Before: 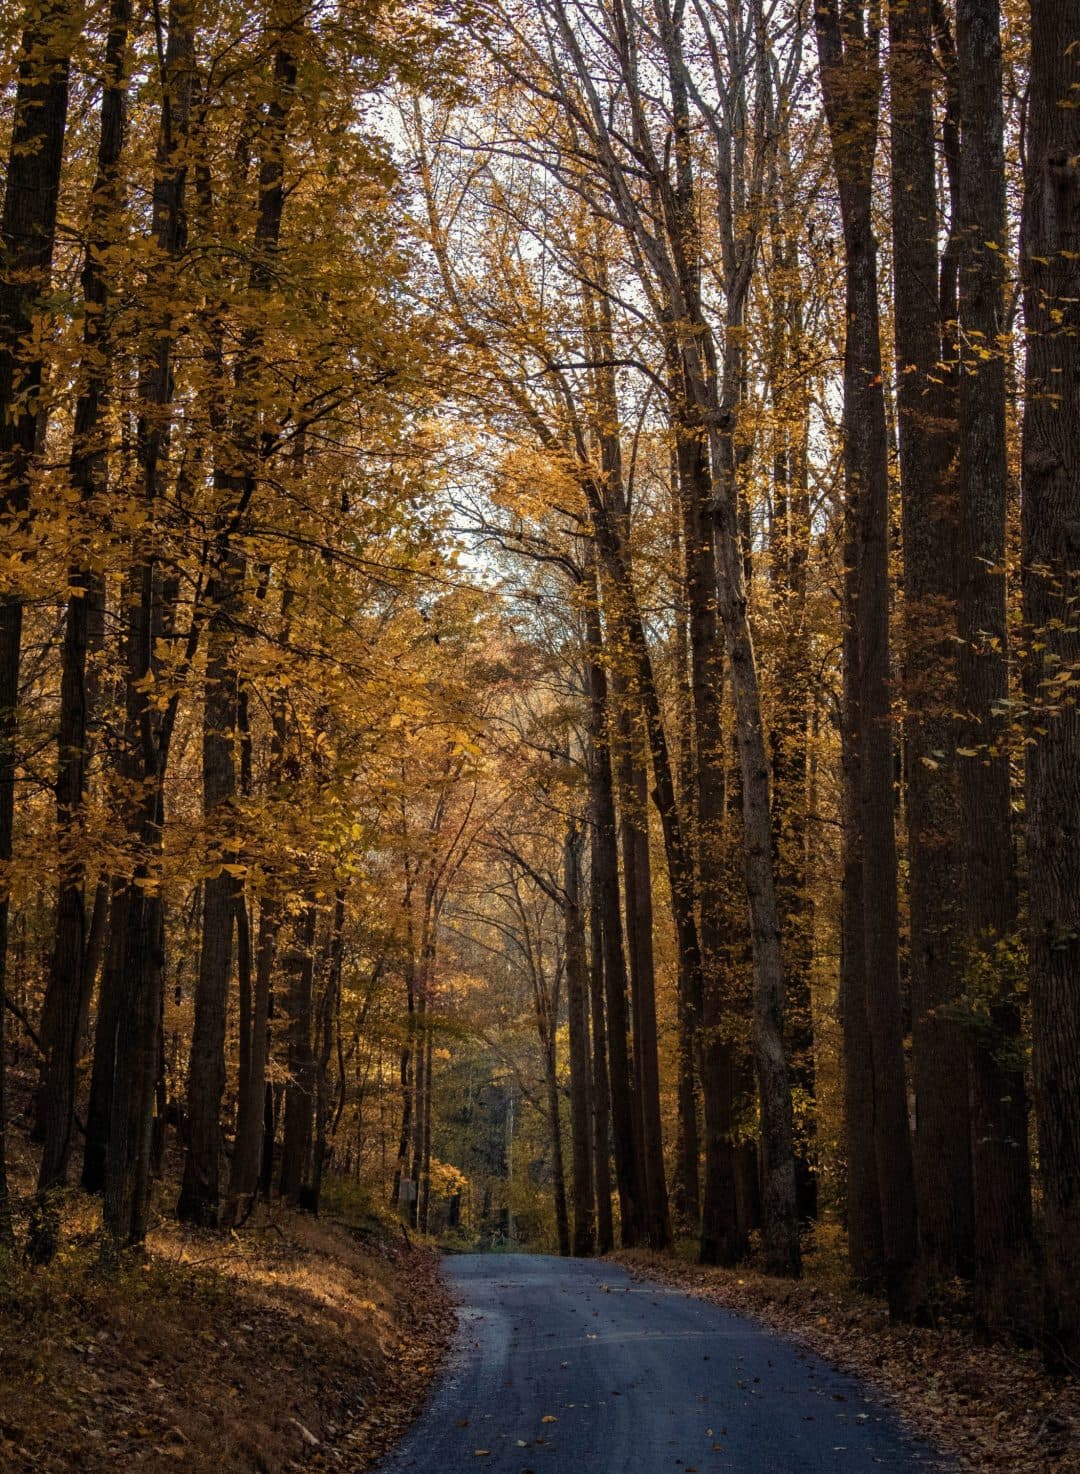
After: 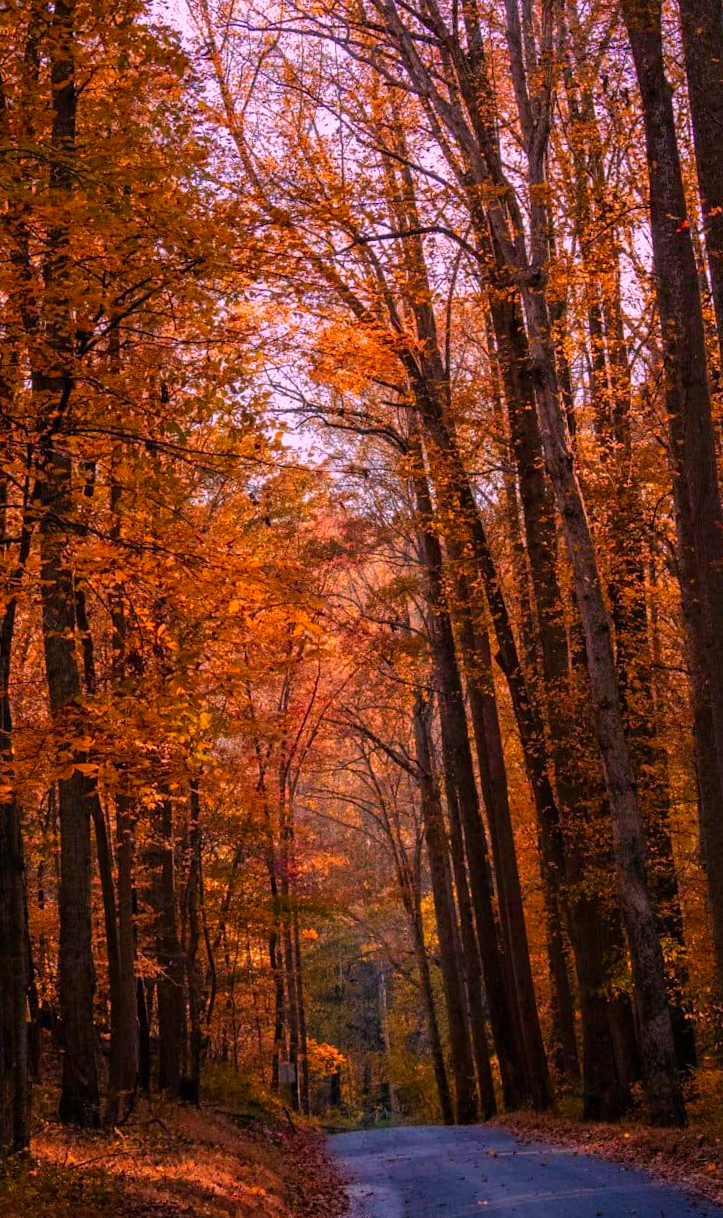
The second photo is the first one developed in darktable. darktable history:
color correction: highlights a* 19.5, highlights b* -11.53, saturation 1.69
rotate and perspective: rotation -5°, crop left 0.05, crop right 0.952, crop top 0.11, crop bottom 0.89
crop and rotate: left 15.055%, right 18.278%
